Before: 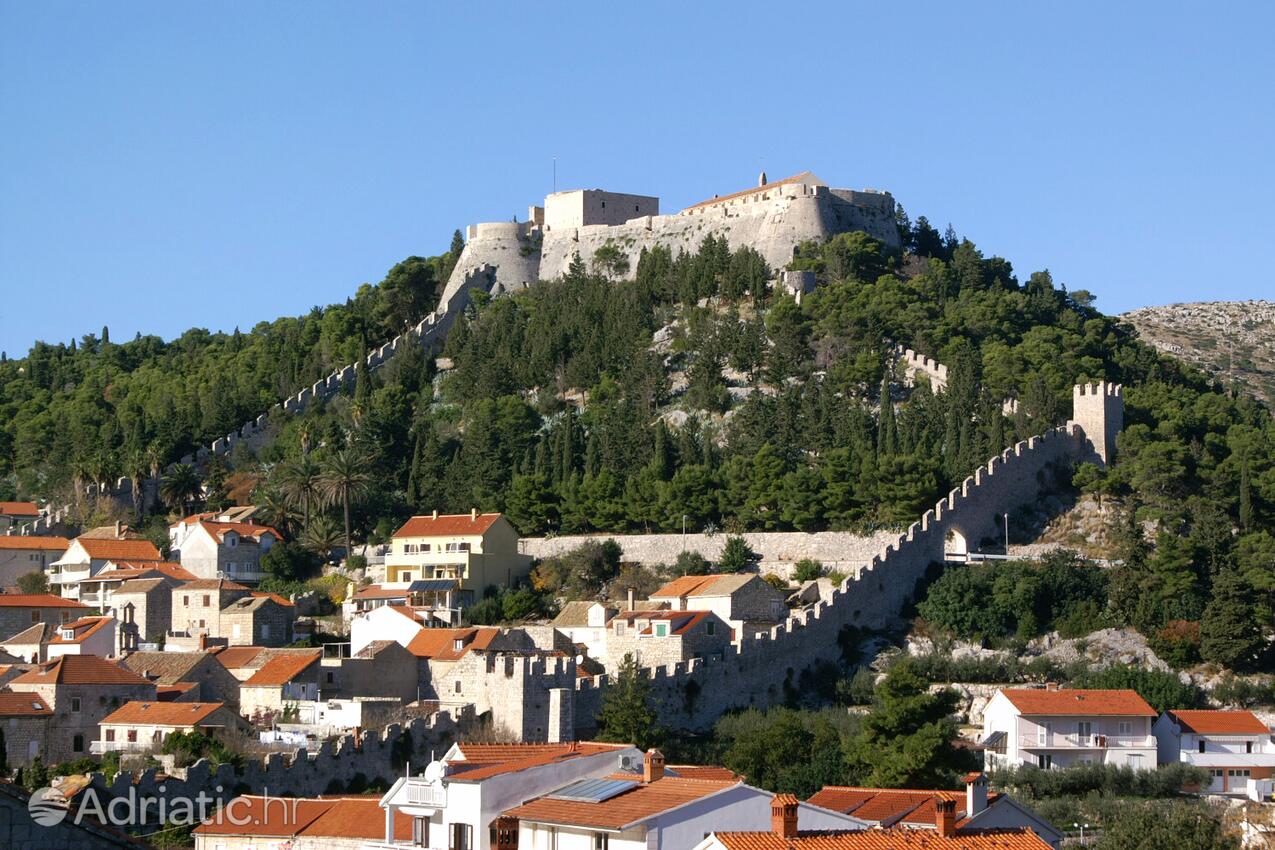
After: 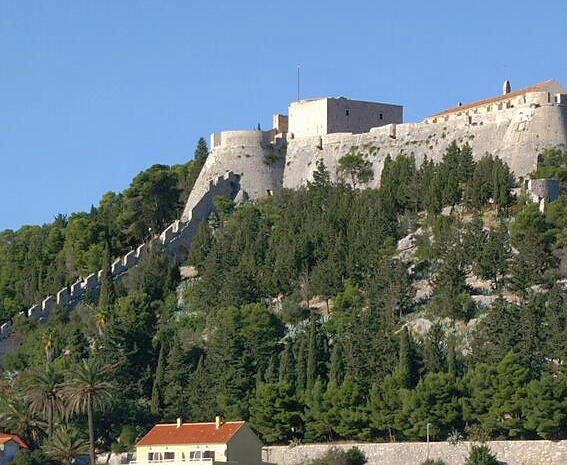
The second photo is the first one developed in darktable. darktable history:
crop: left 20.139%, top 10.844%, right 35.34%, bottom 34.339%
sharpen: radius 0.995, threshold 0.857
shadows and highlights: on, module defaults
